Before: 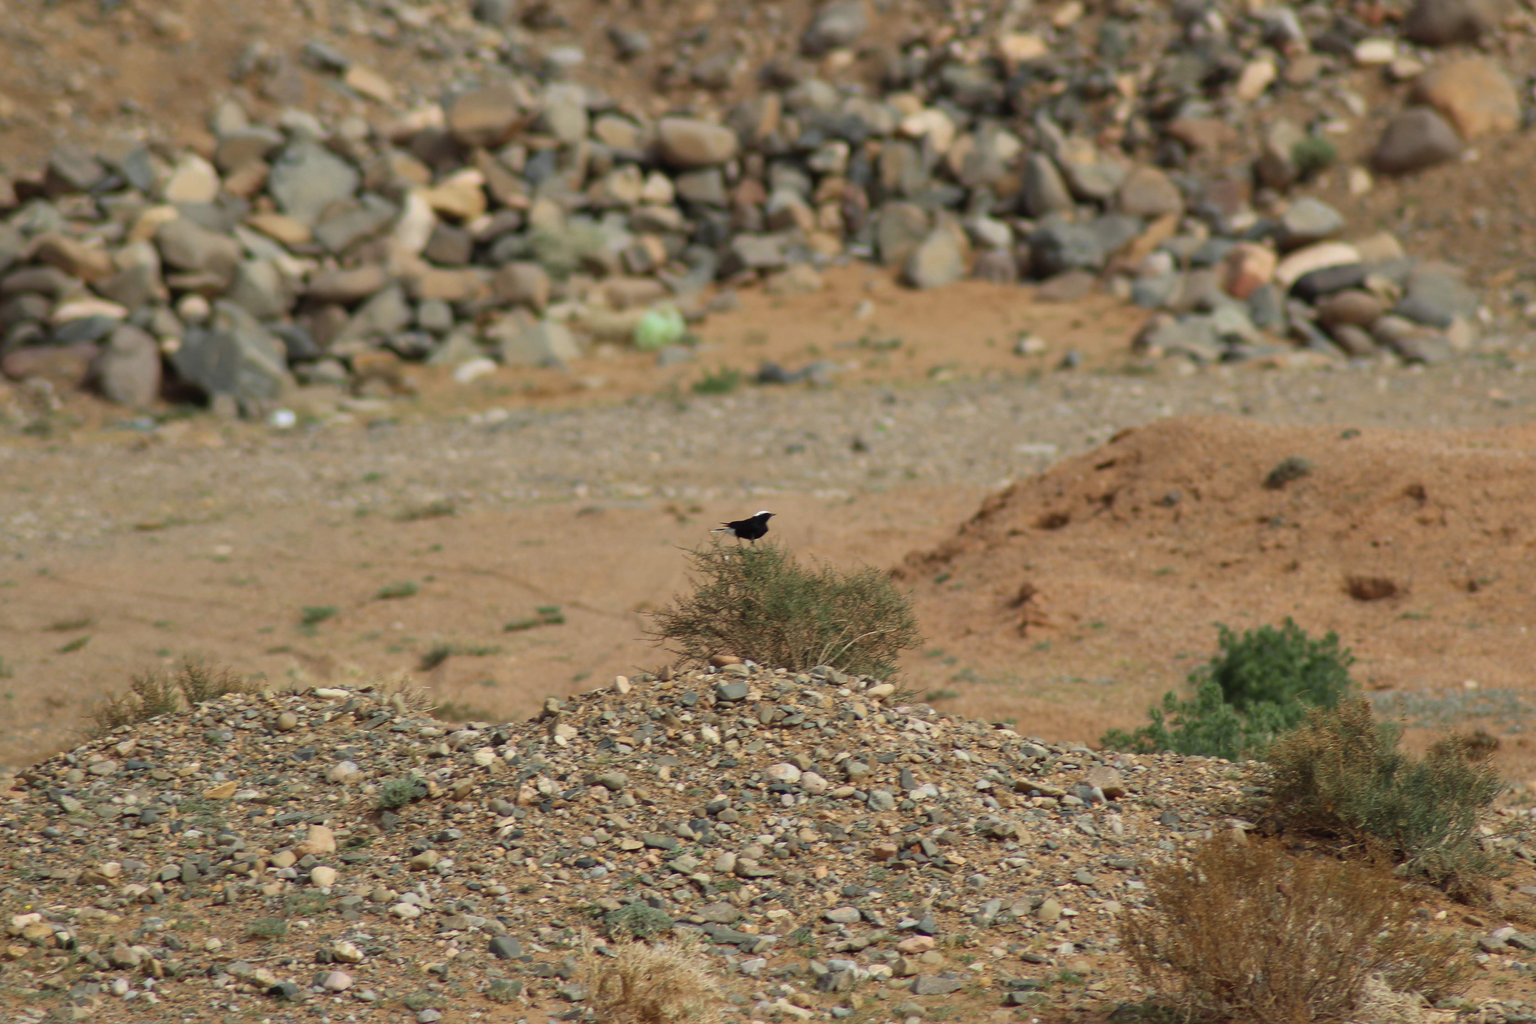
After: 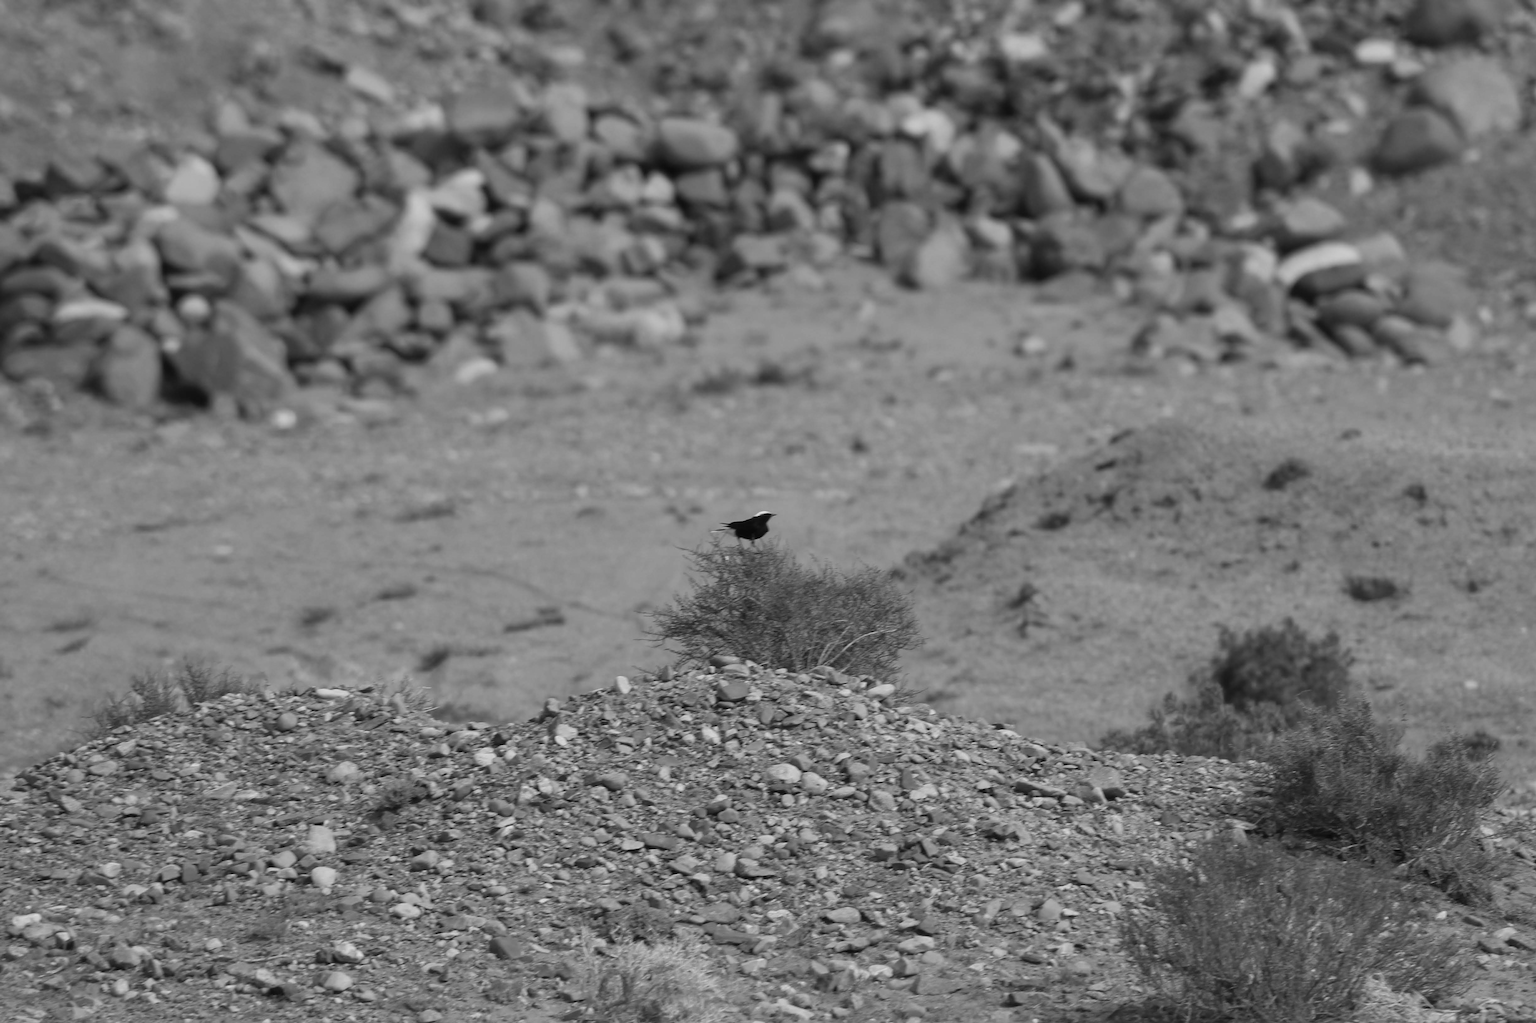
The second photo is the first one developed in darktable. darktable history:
color correction: highlights a* -0.137, highlights b* -5.91, shadows a* -0.137, shadows b* -0.137
monochrome: a 26.22, b 42.67, size 0.8
